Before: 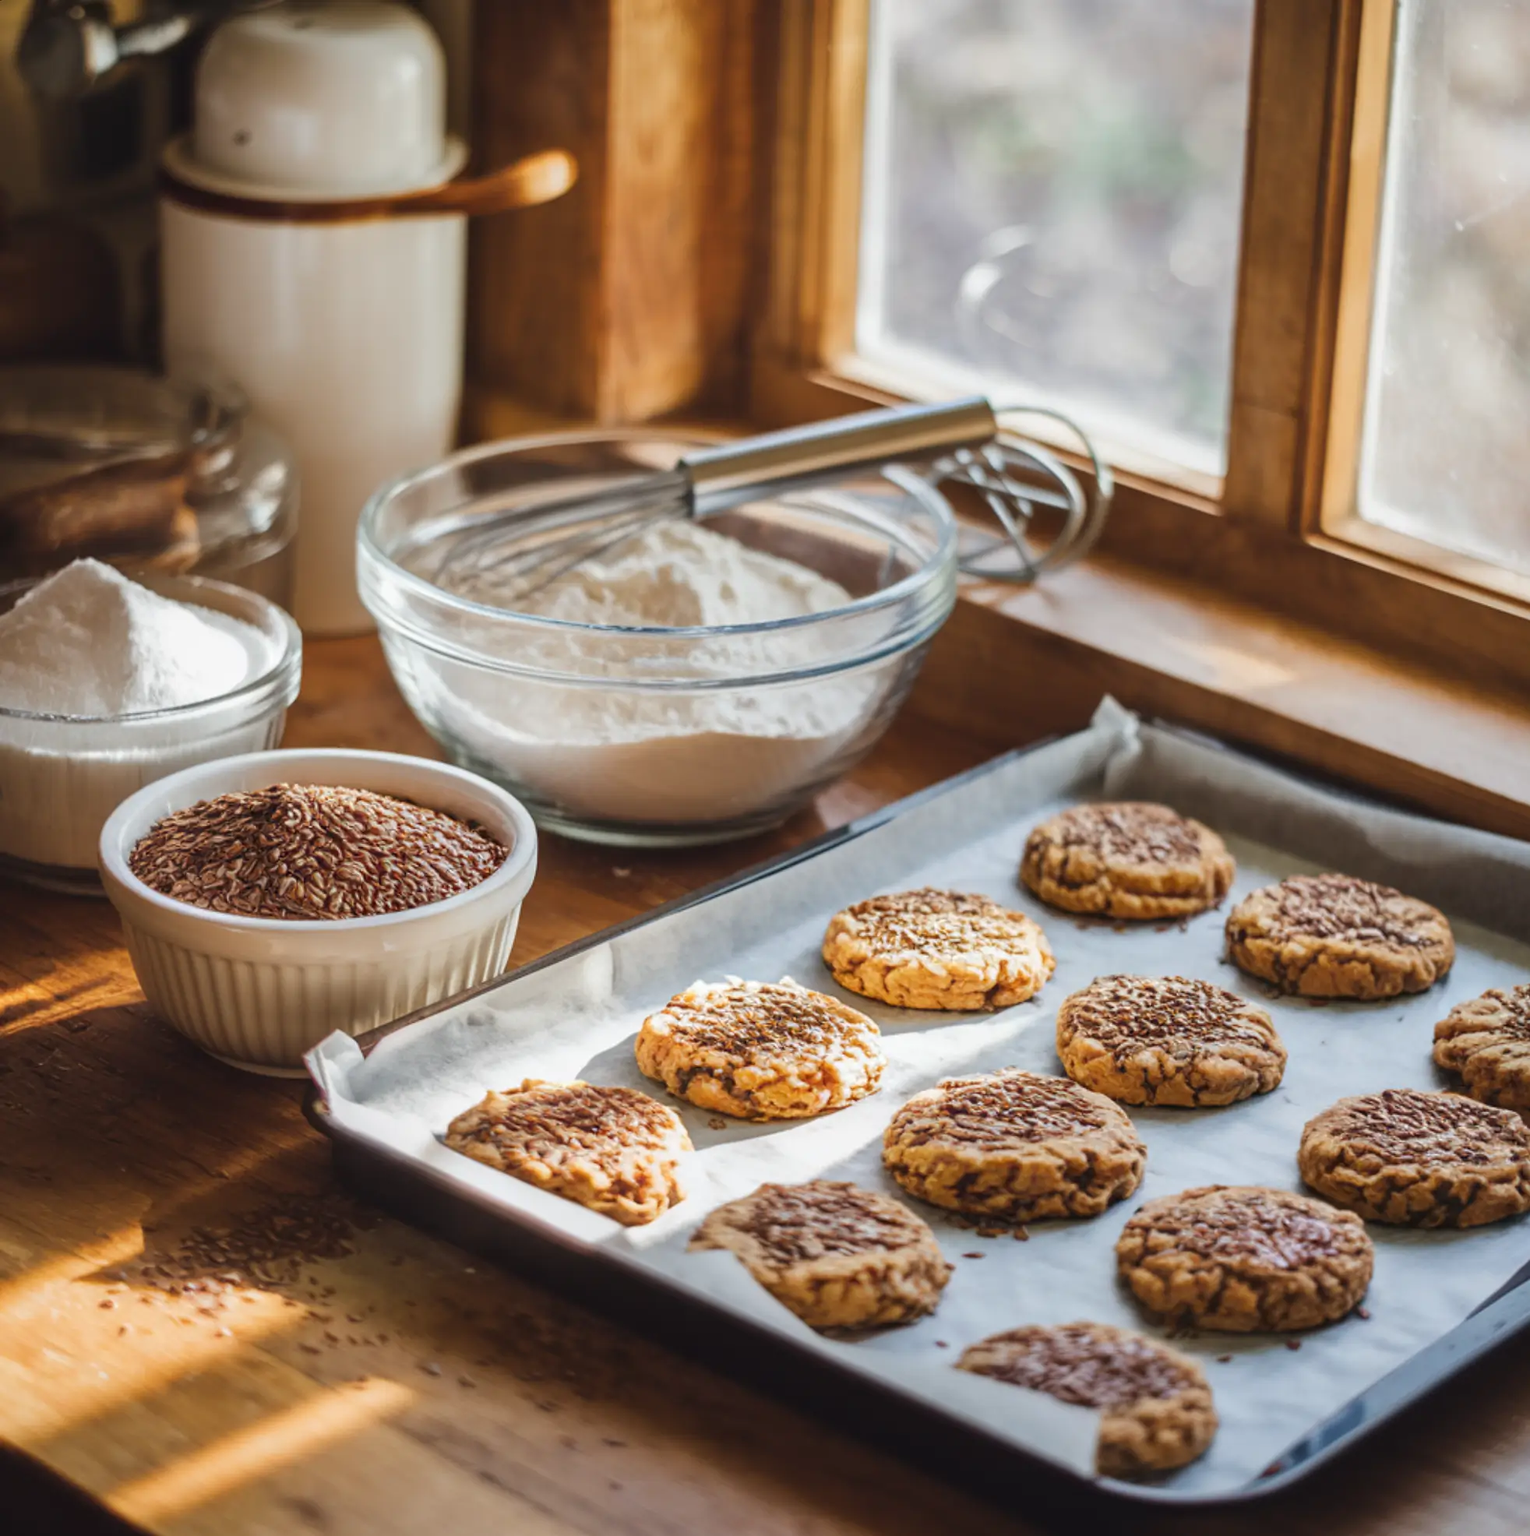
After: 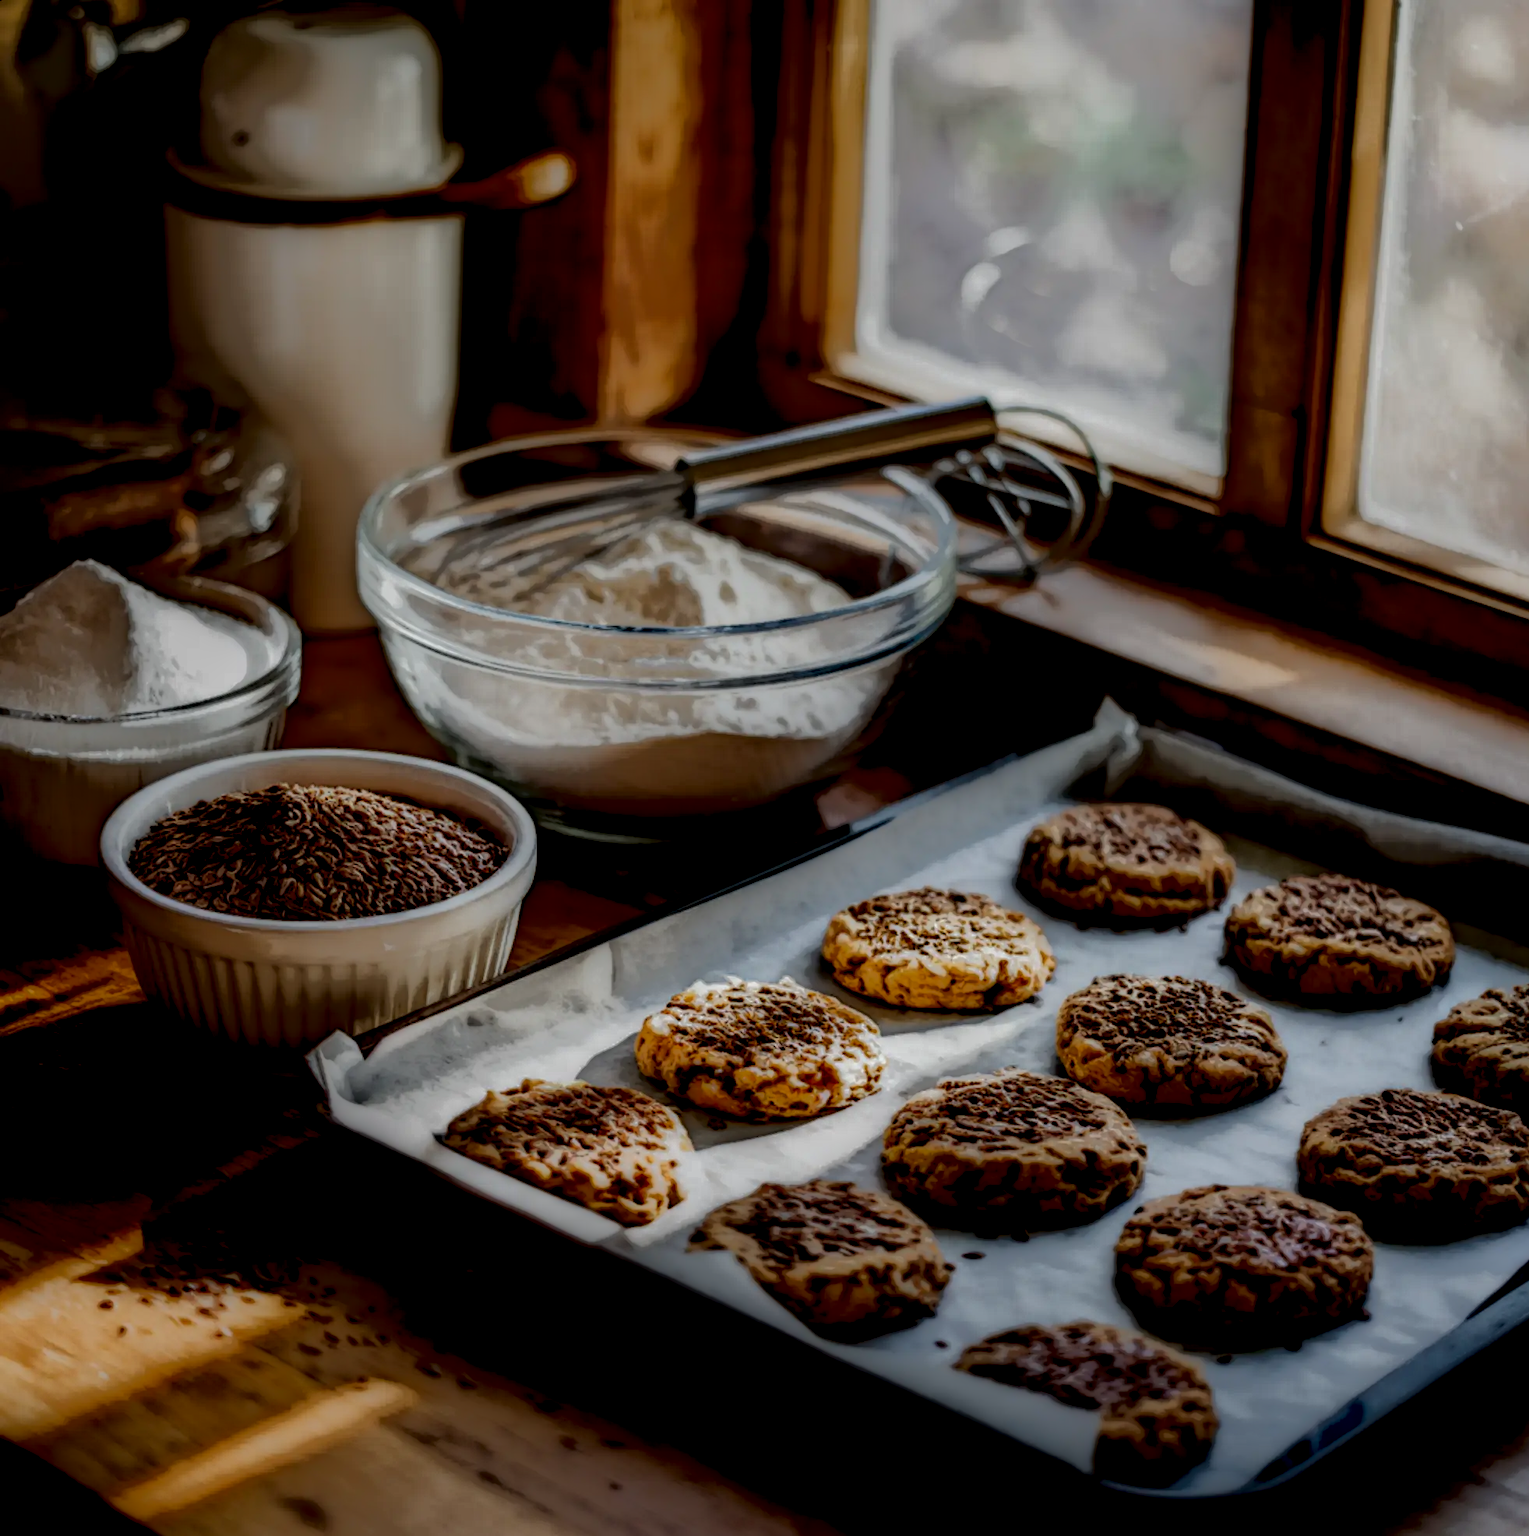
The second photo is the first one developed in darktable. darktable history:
local contrast: highlights 4%, shadows 245%, detail 164%, midtone range 0.008
